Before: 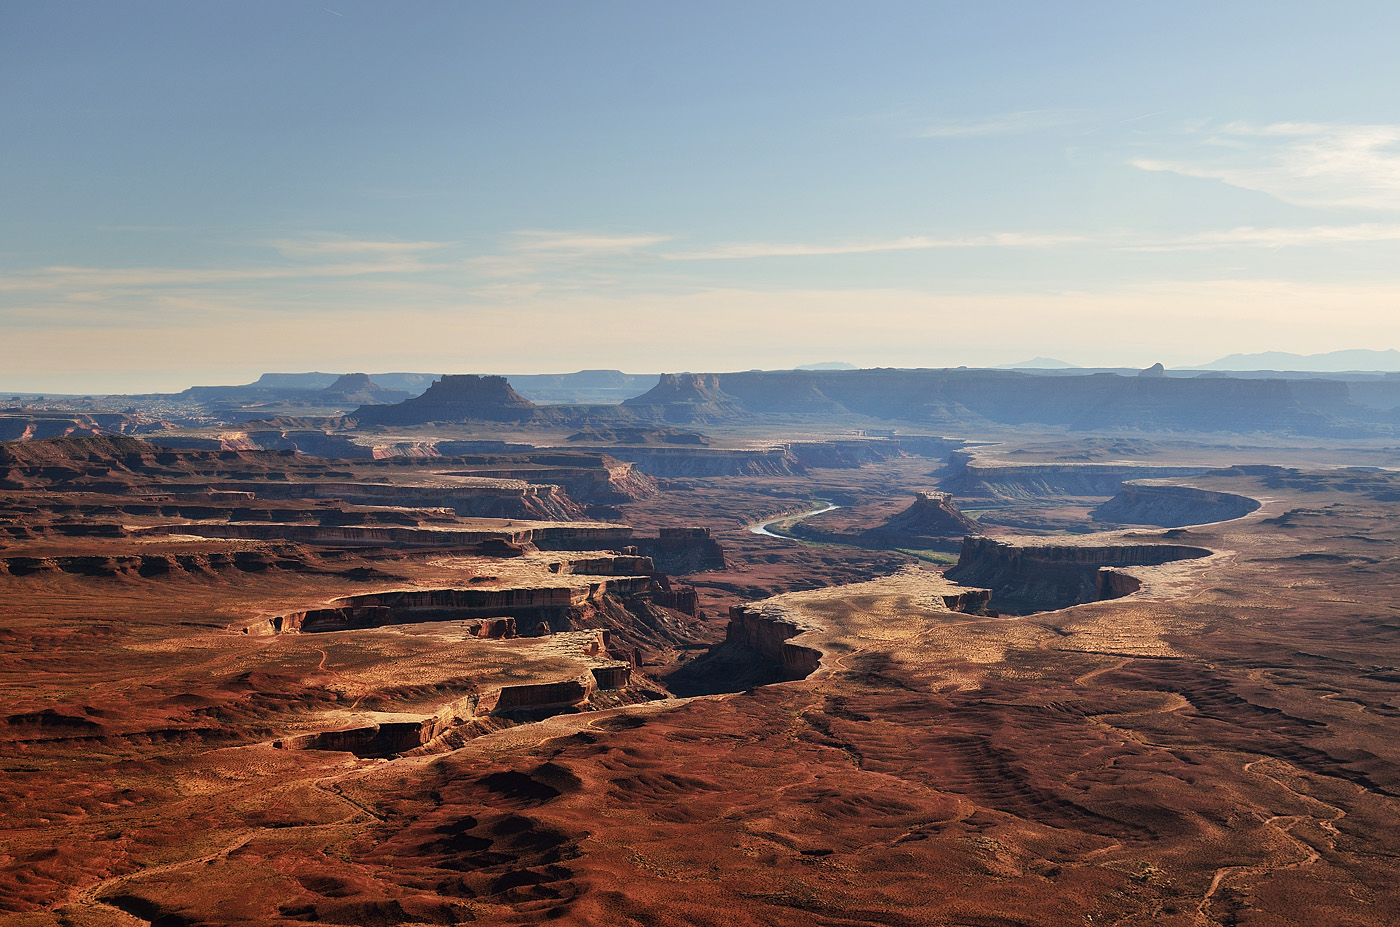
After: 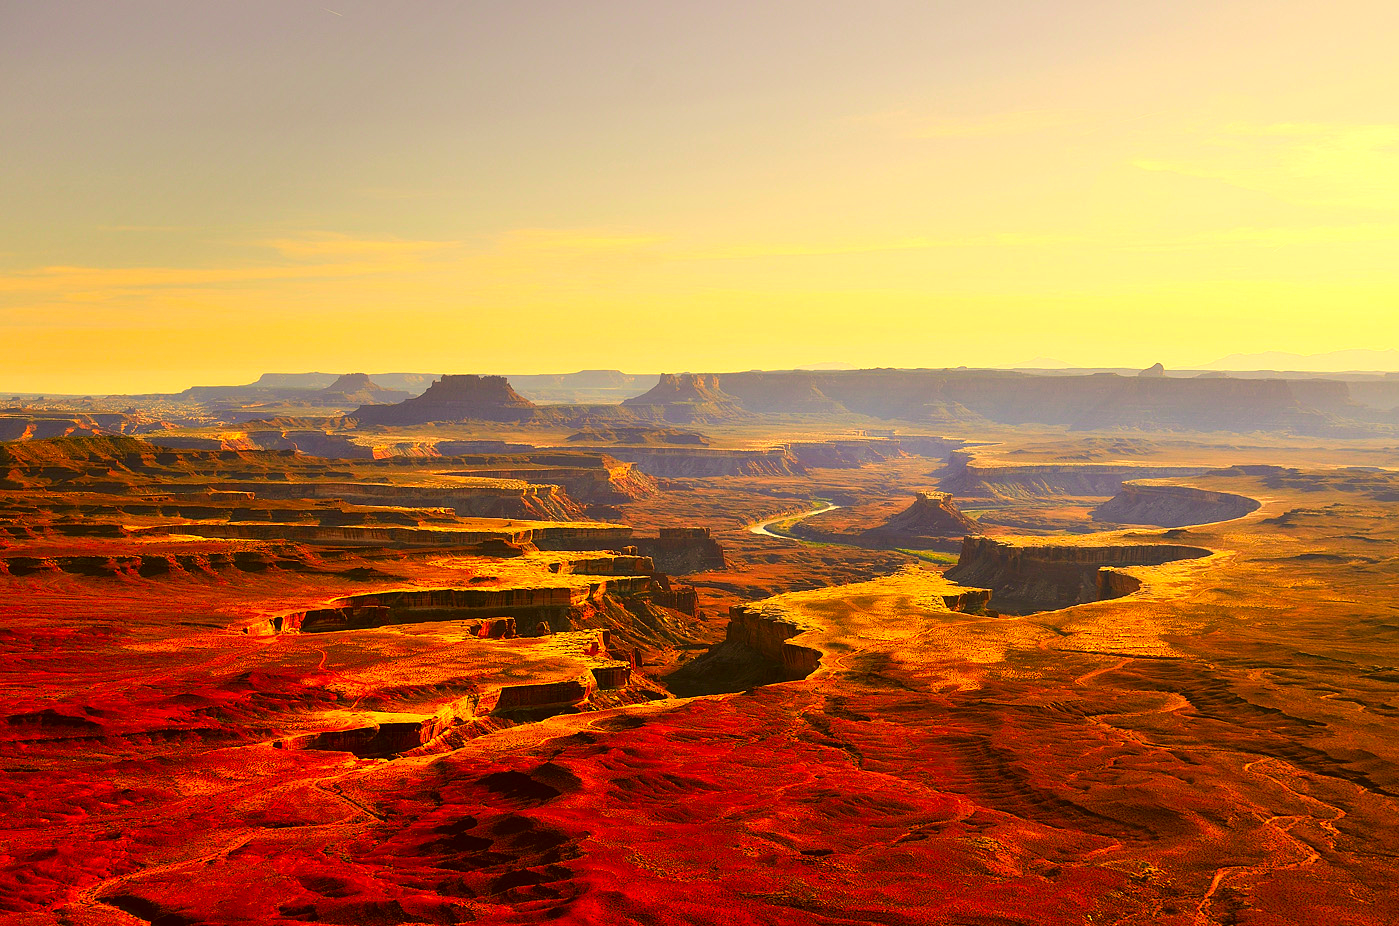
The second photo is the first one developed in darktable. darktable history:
exposure: black level correction 0.001, exposure 0.5 EV, compensate highlight preservation false
color correction: highlights a* 10.49, highlights b* 30.45, shadows a* 2.81, shadows b* 18.26, saturation 1.76
